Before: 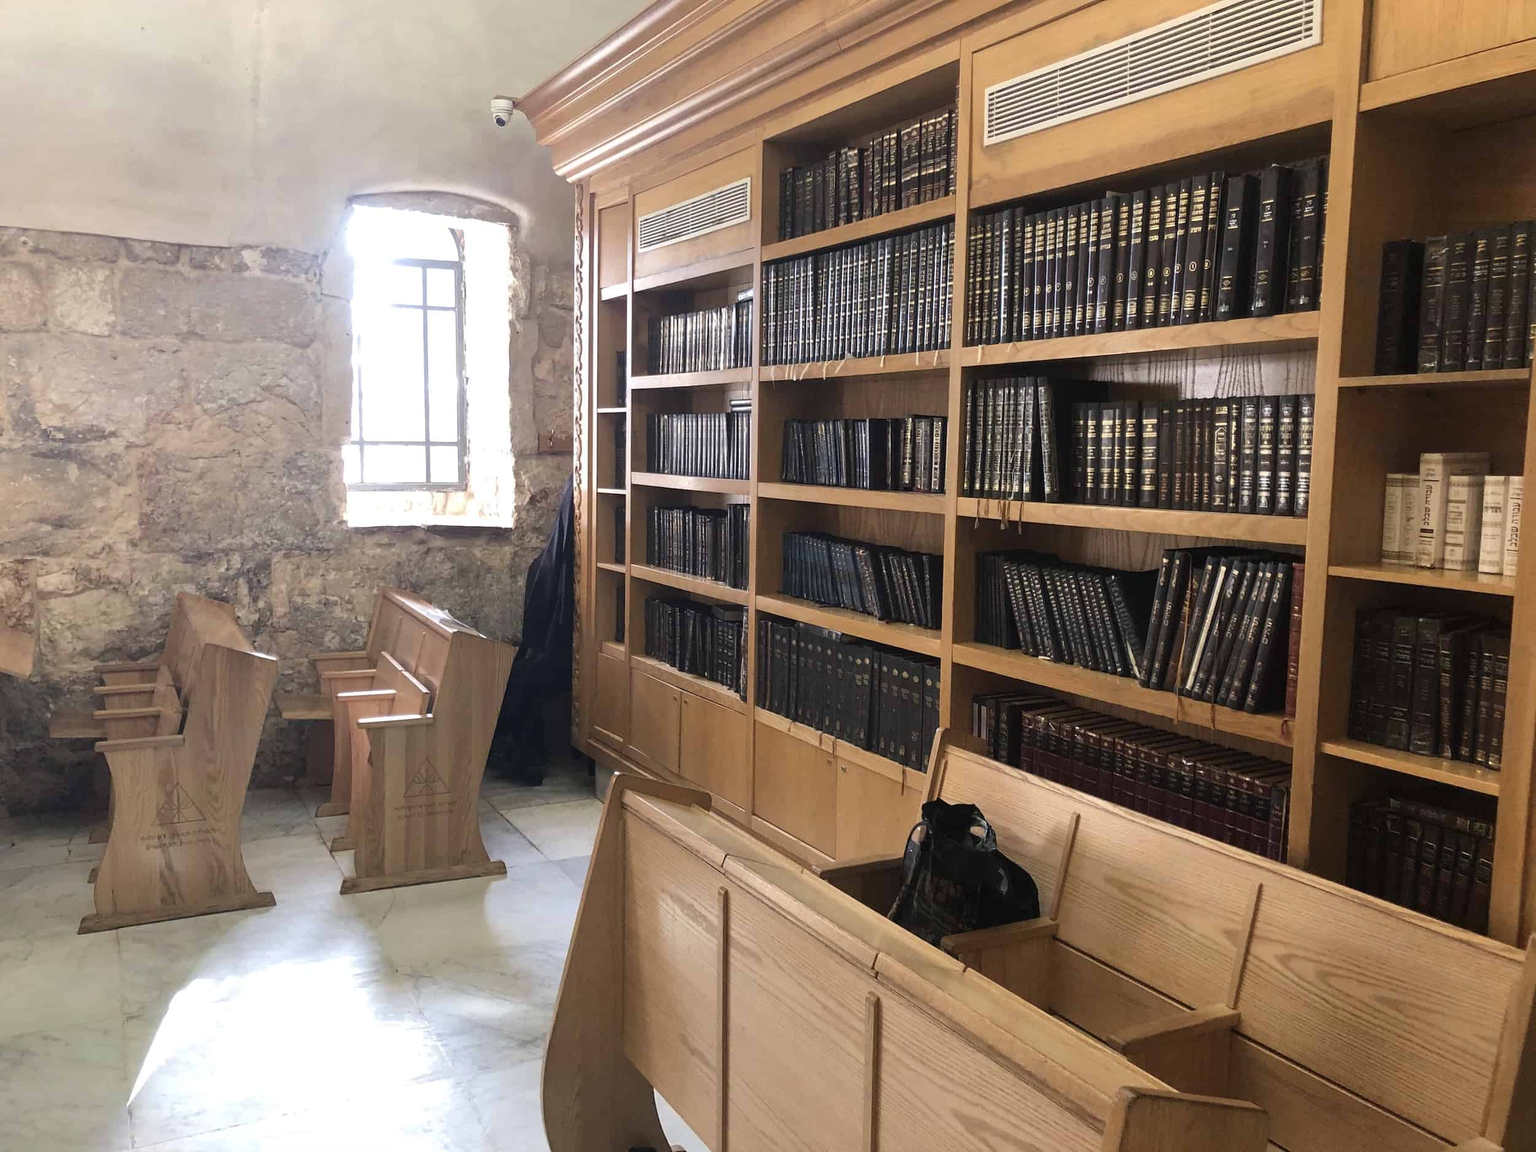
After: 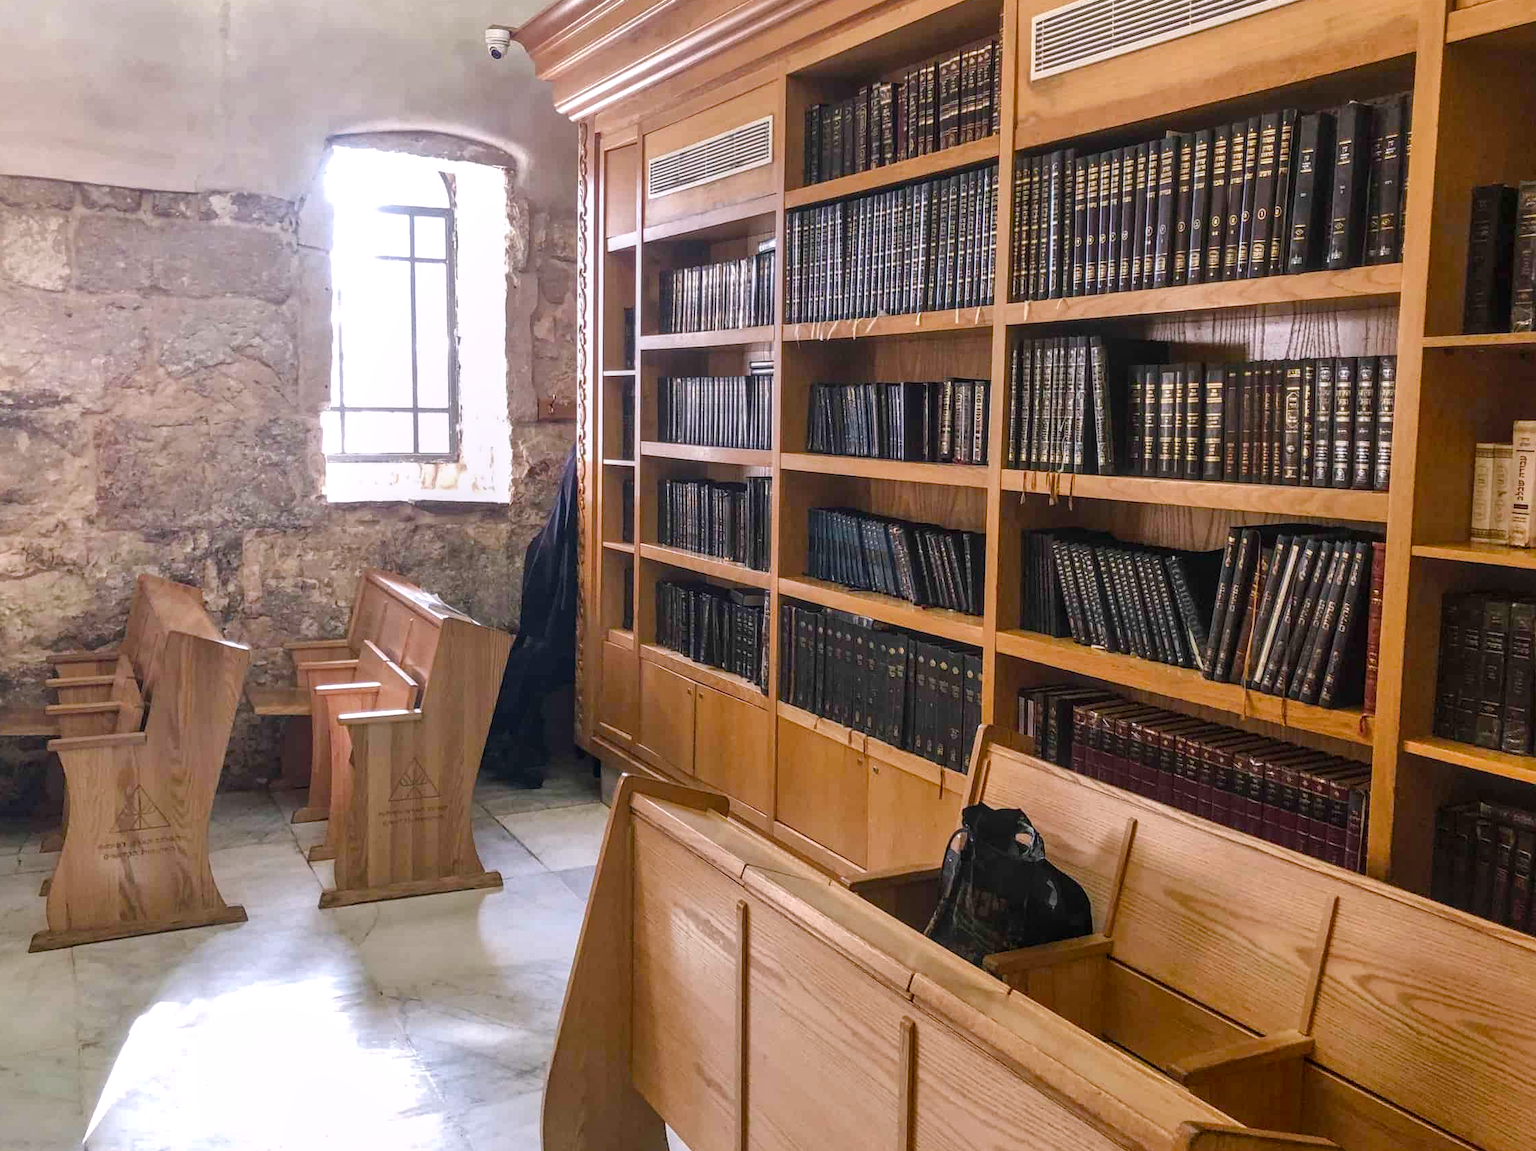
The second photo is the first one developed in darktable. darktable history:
local contrast: highlights 1%, shadows 2%, detail 134%
color balance rgb: highlights gain › chroma 2.075%, highlights gain › hue 288.62°, perceptual saturation grading › global saturation 0.956%, perceptual saturation grading › highlights -16.804%, perceptual saturation grading › mid-tones 32.457%, perceptual saturation grading › shadows 50.447%
shadows and highlights: shadows 37.59, highlights -27.44, soften with gaussian
crop: left 3.439%, top 6.388%, right 6.122%, bottom 3.236%
